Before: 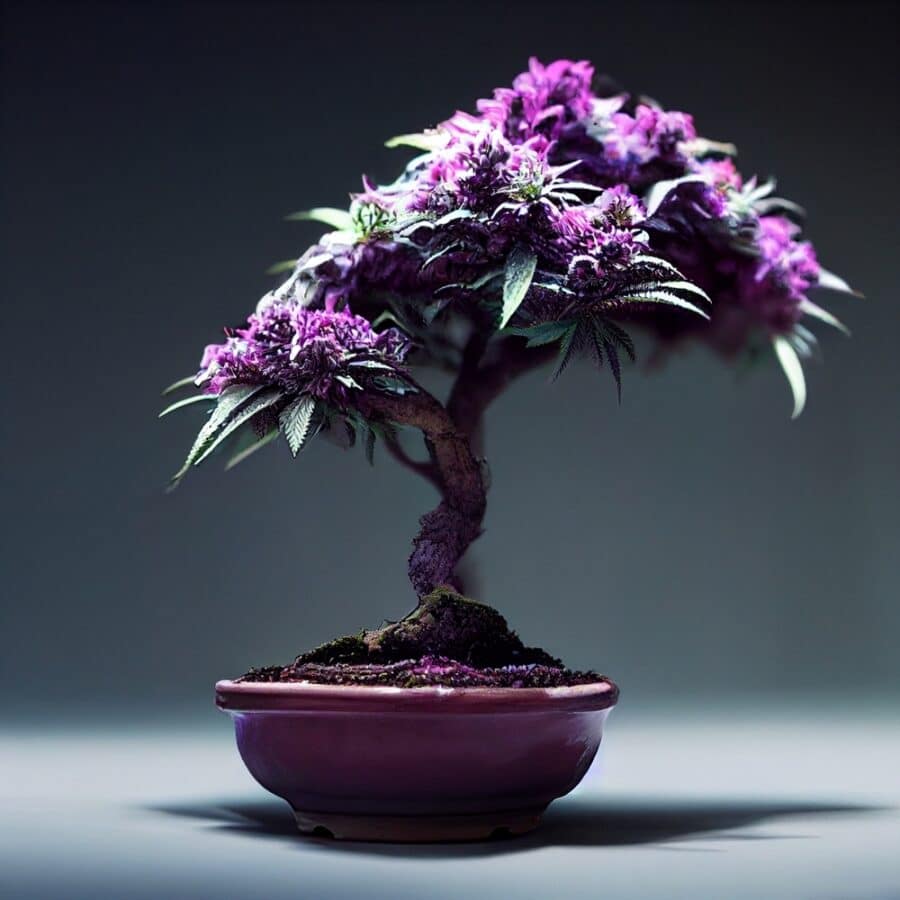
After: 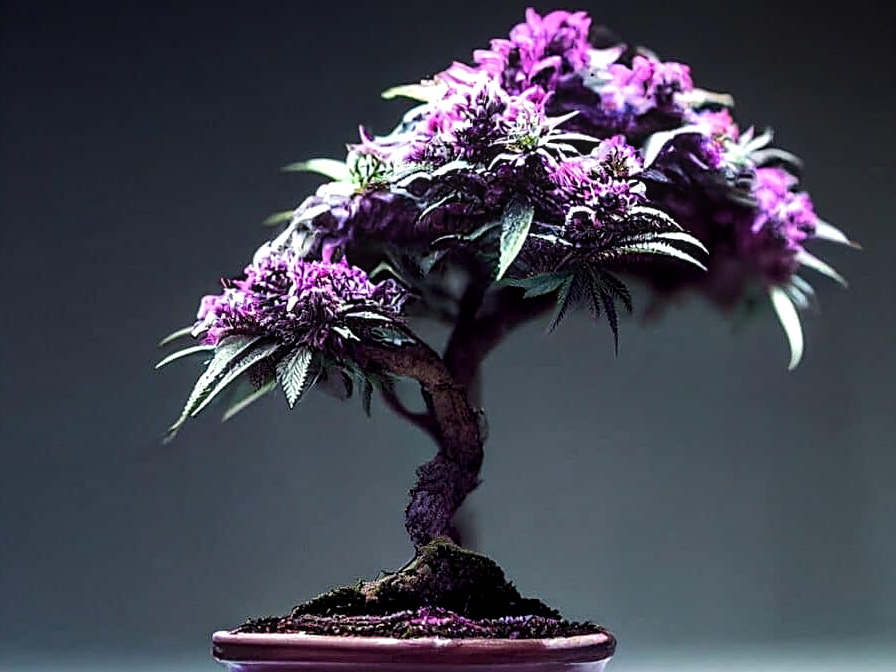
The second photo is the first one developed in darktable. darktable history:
shadows and highlights: radius 337.17, shadows 29.01, soften with gaussian
tone equalizer: -8 EV -0.417 EV, -7 EV -0.389 EV, -6 EV -0.333 EV, -5 EV -0.222 EV, -3 EV 0.222 EV, -2 EV 0.333 EV, -1 EV 0.389 EV, +0 EV 0.417 EV, edges refinement/feathering 500, mask exposure compensation -1.57 EV, preserve details no
sharpen: on, module defaults
local contrast: on, module defaults
crop: left 0.387%, top 5.469%, bottom 19.809%
